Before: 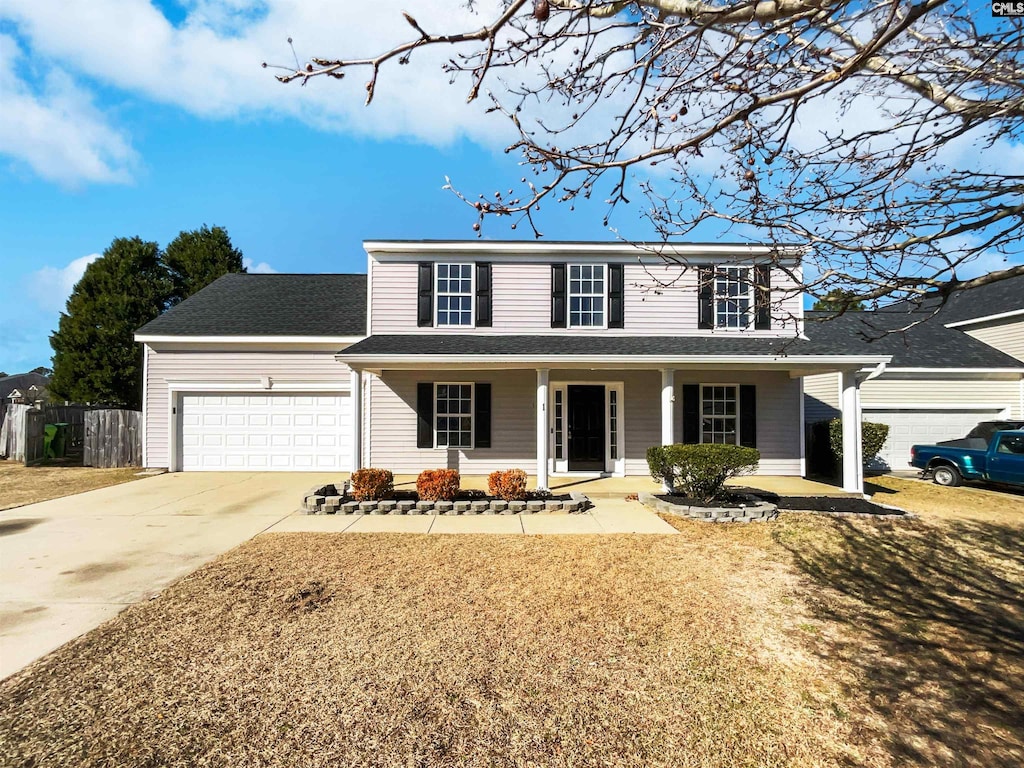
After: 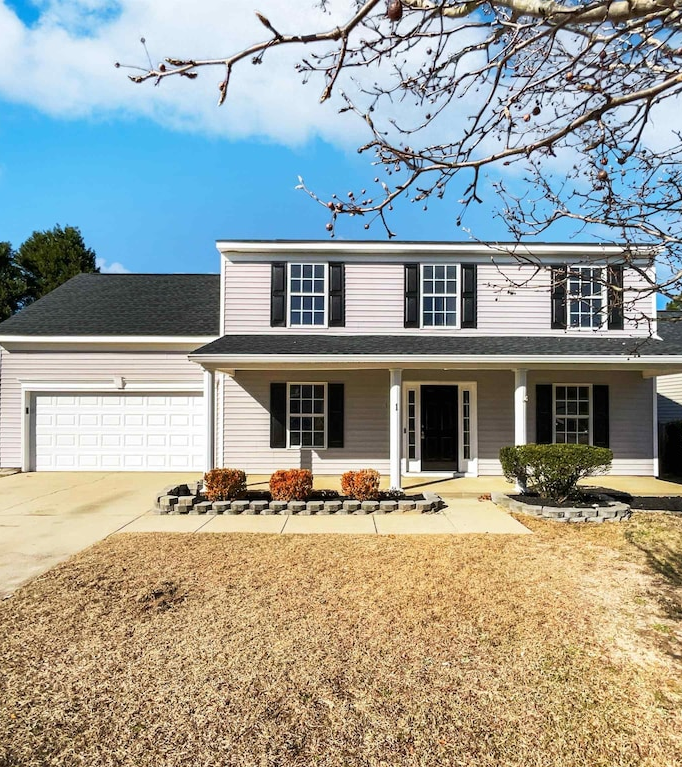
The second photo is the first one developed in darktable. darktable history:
crop and rotate: left 14.392%, right 18.975%
